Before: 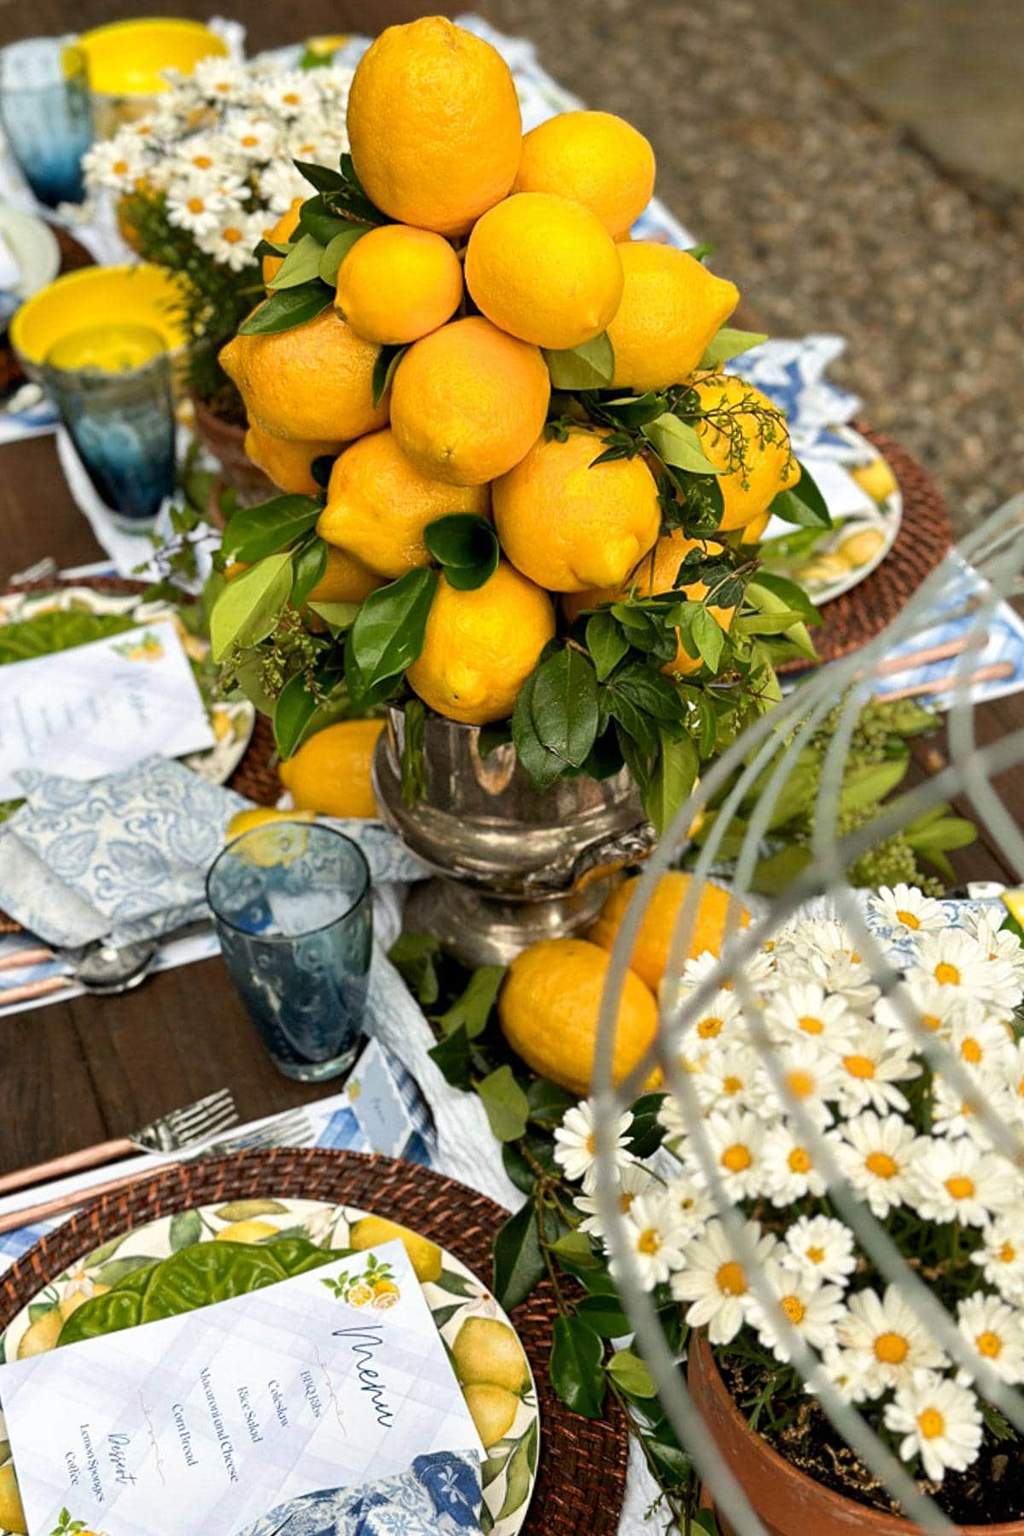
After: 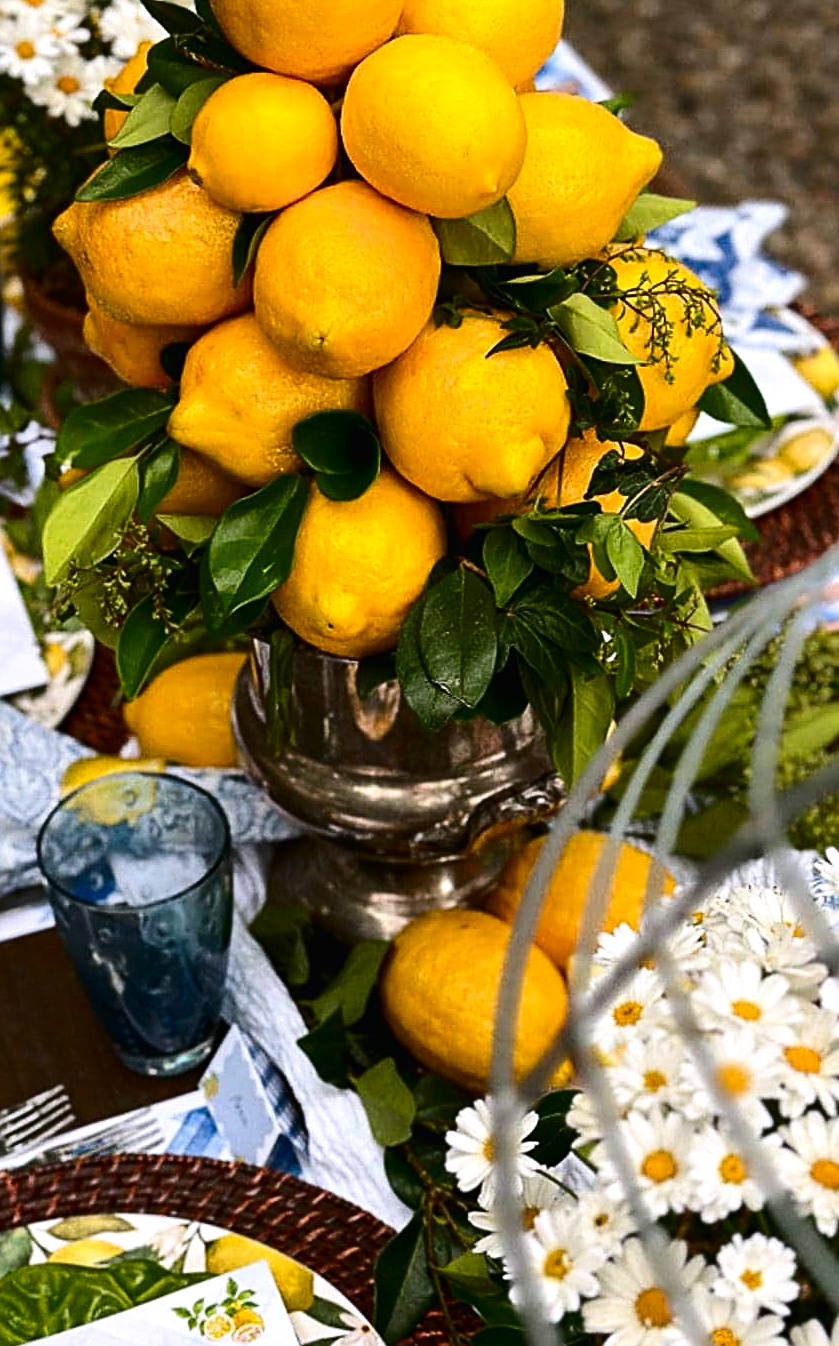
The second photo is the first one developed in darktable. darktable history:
contrast brightness saturation: contrast 0.19, brightness -0.24, saturation 0.11
exposure: black level correction -0.008, exposure 0.067 EV, compensate highlight preservation false
white balance: red 1.004, blue 1.096
crop and rotate: left 17.046%, top 10.659%, right 12.989%, bottom 14.553%
sharpen: on, module defaults
